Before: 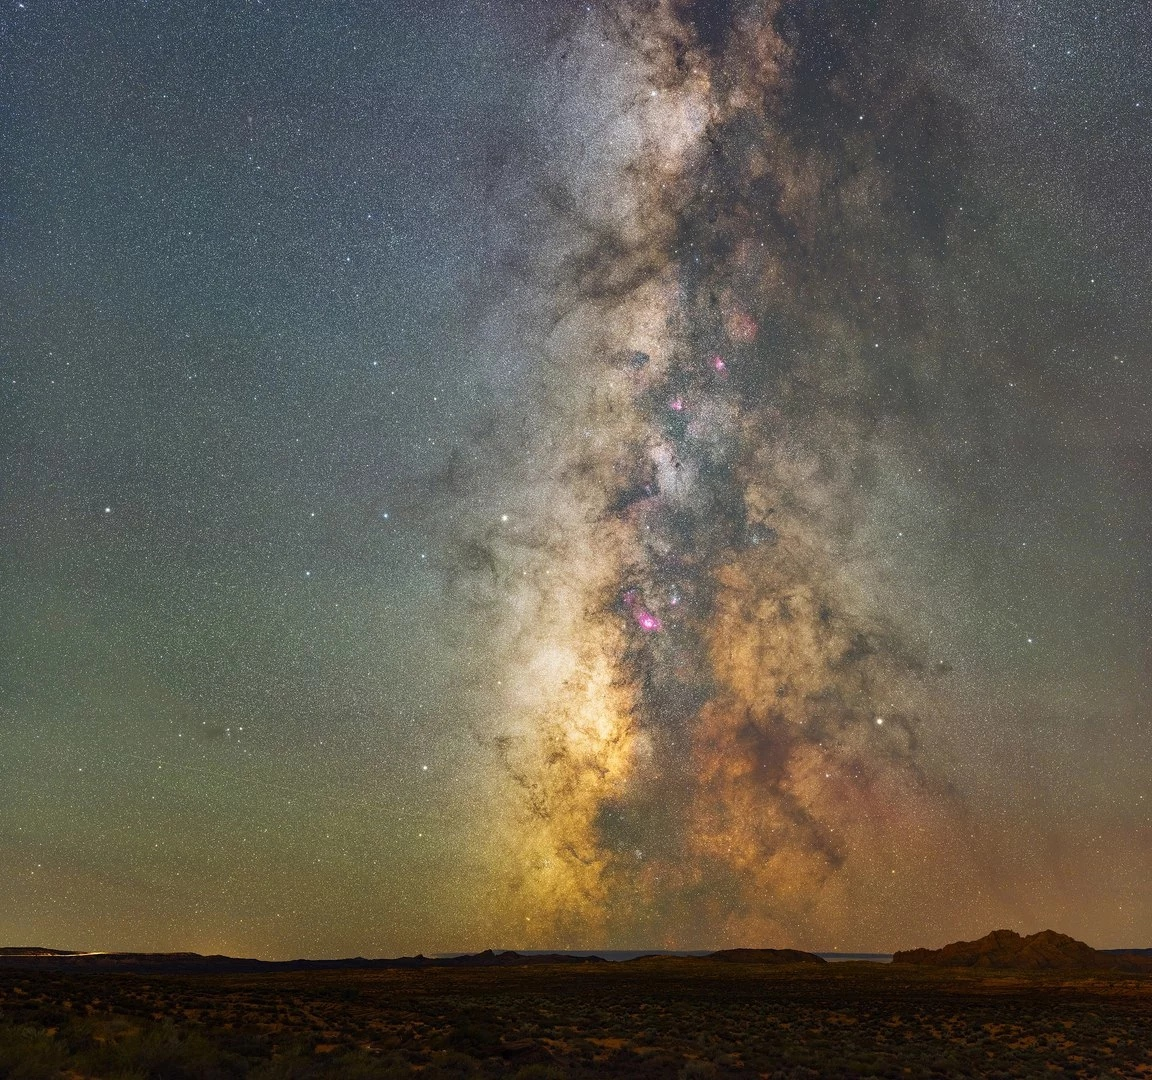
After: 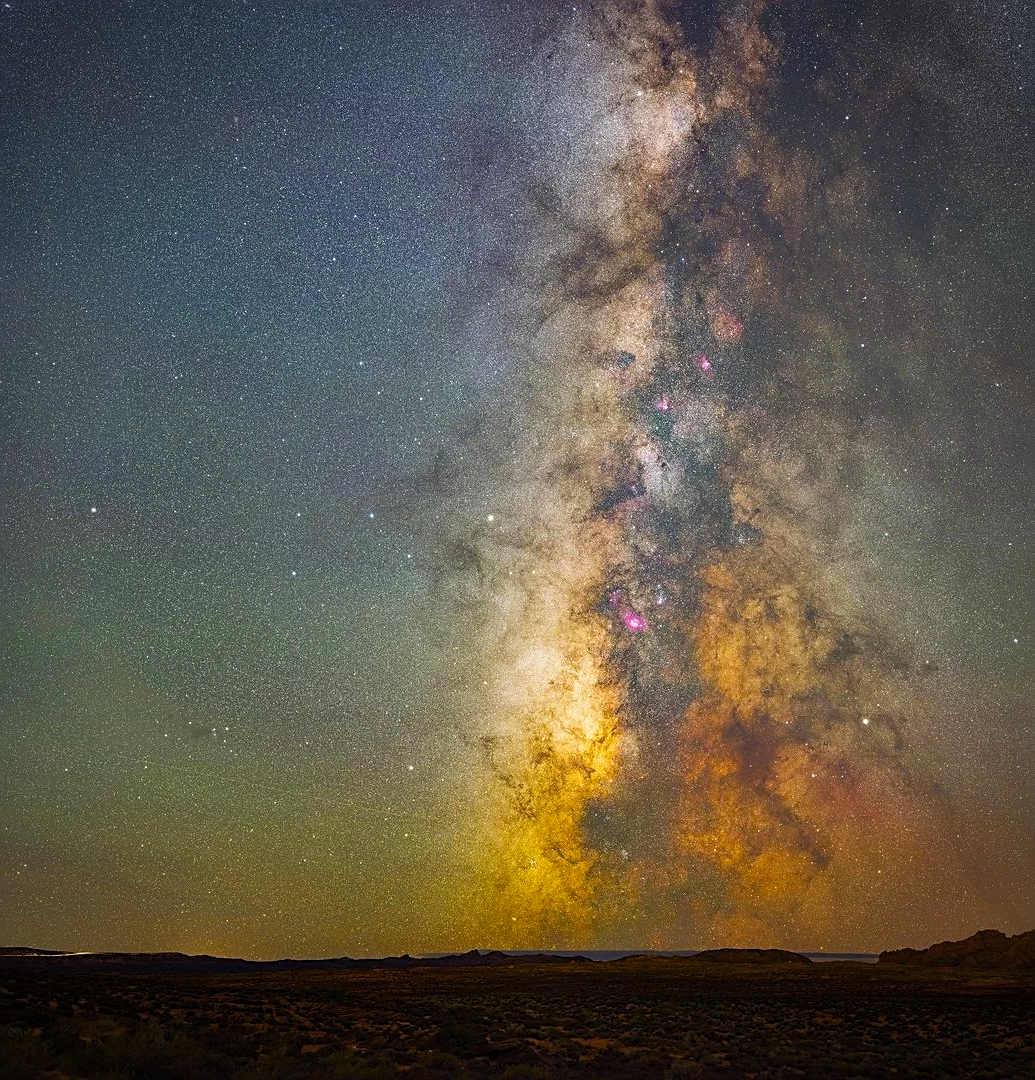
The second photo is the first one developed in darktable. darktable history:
crop and rotate: left 1.285%, right 8.849%
vignetting: fall-off radius 45.83%, brightness -0.577, saturation -0.25
color balance rgb: shadows lift › chroma 3.134%, shadows lift › hue 279.74°, perceptual saturation grading › global saturation 25.253%, global vibrance 20%
sharpen: on, module defaults
